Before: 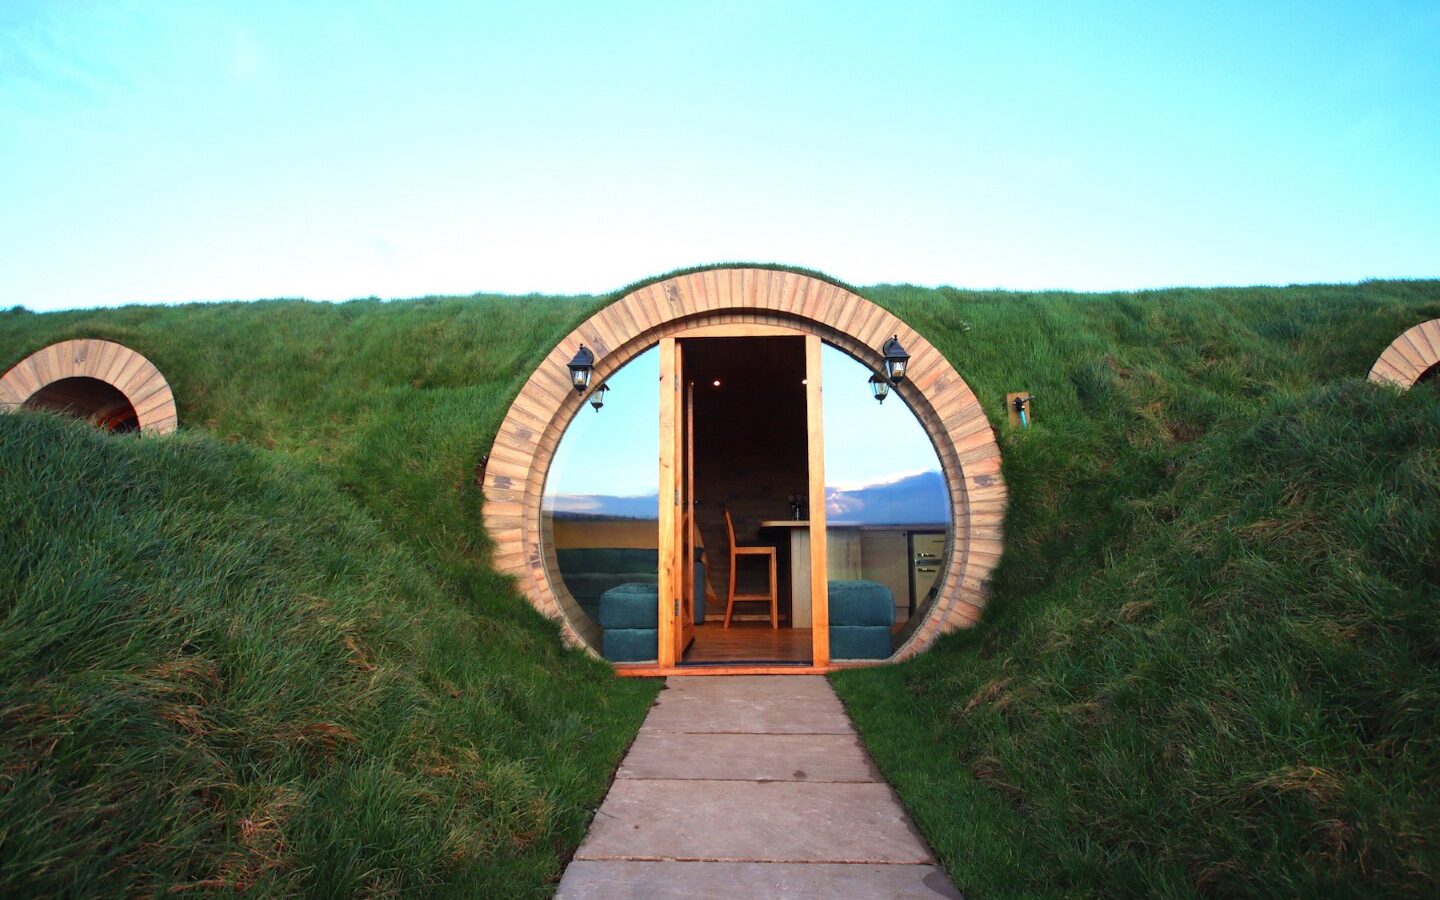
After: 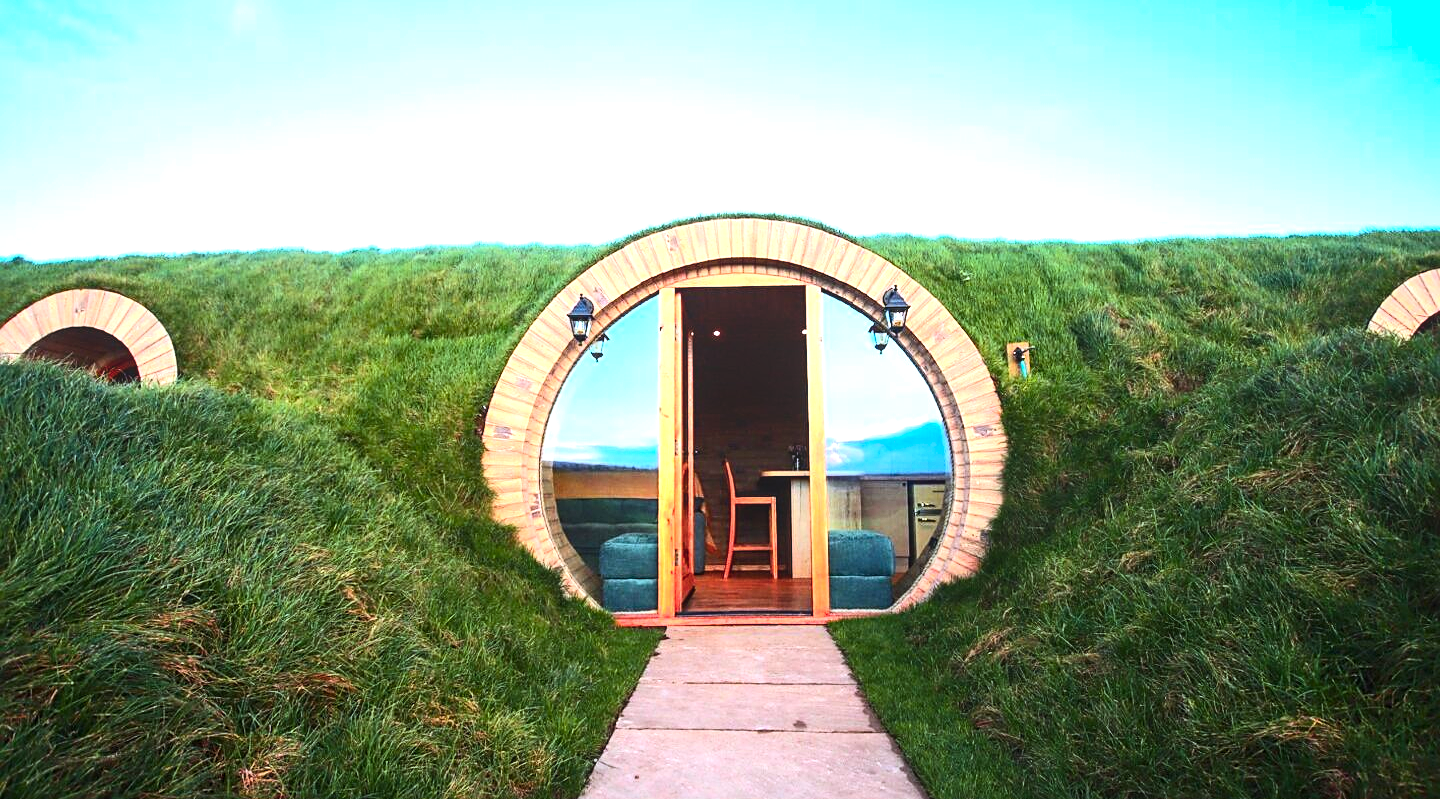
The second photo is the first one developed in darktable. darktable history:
exposure: exposure 0.672 EV, compensate highlight preservation false
sharpen: radius 1.929
local contrast: detail 110%
crop and rotate: top 5.613%, bottom 5.573%
contrast brightness saturation: contrast 0.236, brightness 0.085
color balance rgb: highlights gain › luminance 16.739%, highlights gain › chroma 2.966%, highlights gain › hue 256.84°, perceptual saturation grading › global saturation 0.339%, global vibrance 30.042%, contrast 10.262%
color zones: curves: ch1 [(0.239, 0.552) (0.75, 0.5)]; ch2 [(0.25, 0.462) (0.749, 0.457)]
